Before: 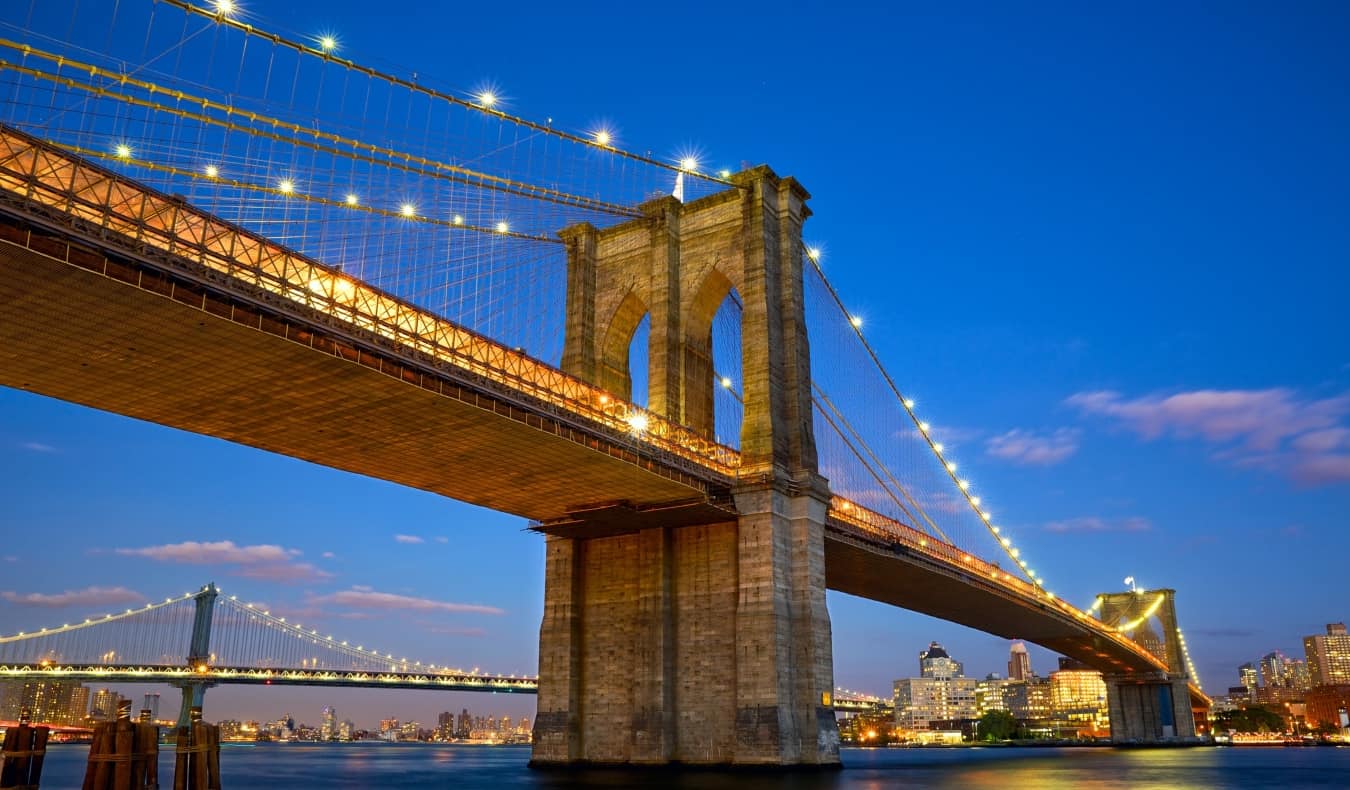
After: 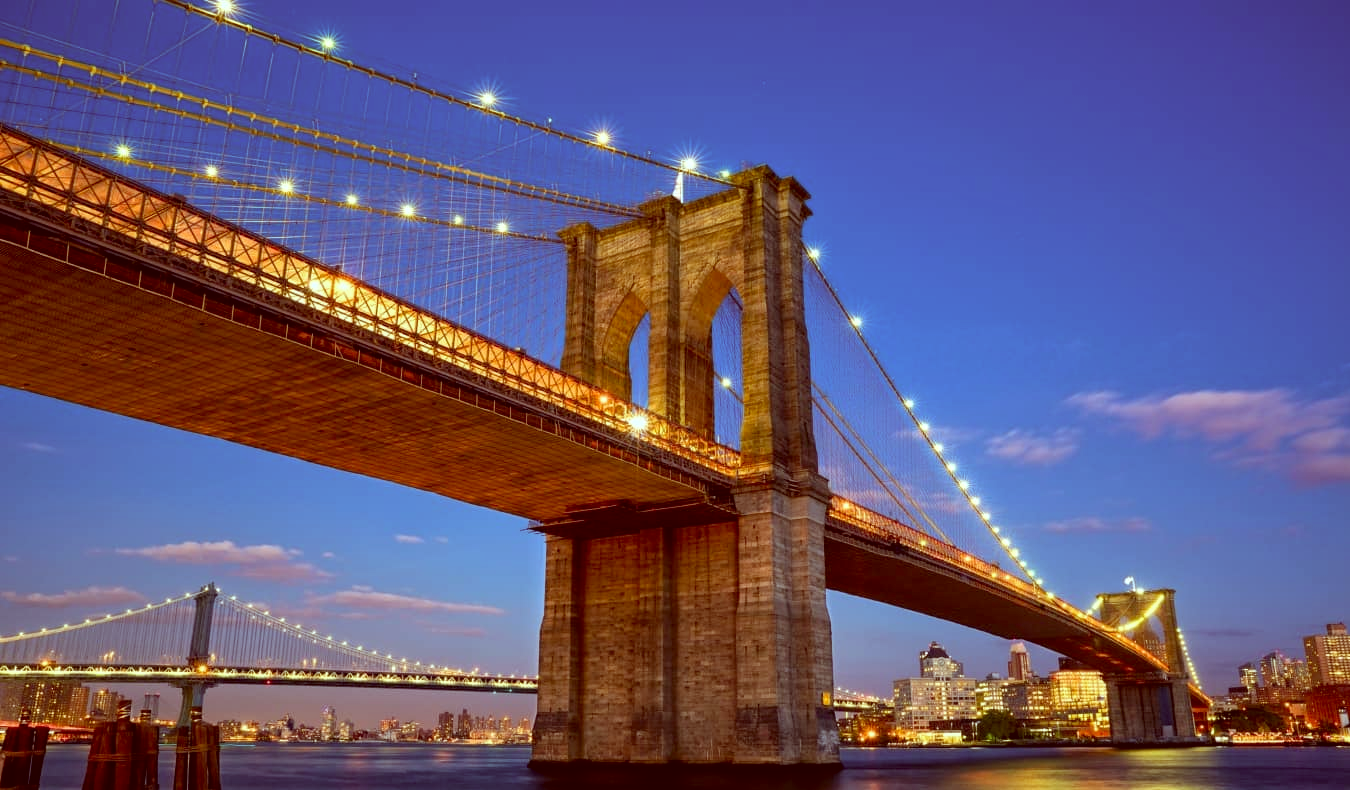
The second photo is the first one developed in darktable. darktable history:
local contrast: highlights 100%, shadows 100%, detail 120%, midtone range 0.2
color correction: highlights a* -7.23, highlights b* -0.161, shadows a* 20.08, shadows b* 11.73
